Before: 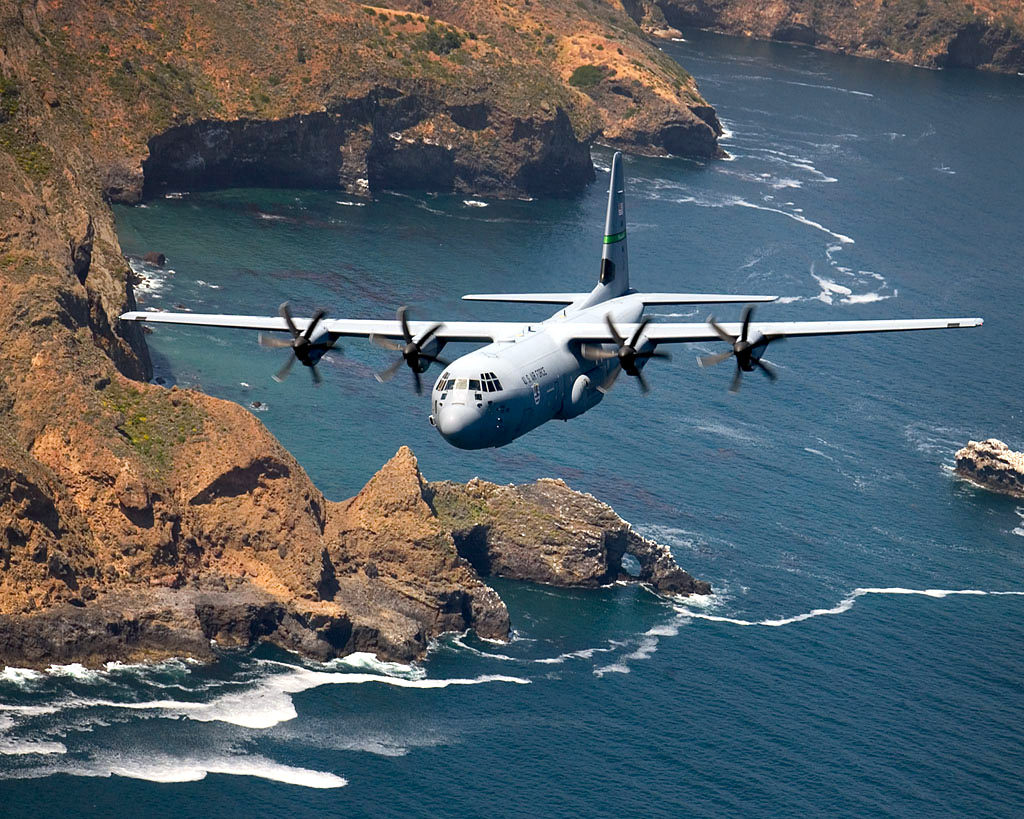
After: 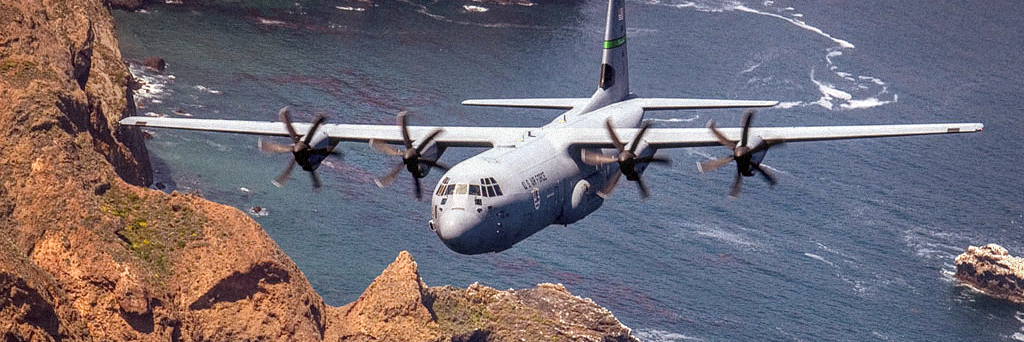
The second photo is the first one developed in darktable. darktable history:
grain: mid-tones bias 0%
local contrast: highlights 0%, shadows 0%, detail 133%
rgb levels: mode RGB, independent channels, levels [[0, 0.474, 1], [0, 0.5, 1], [0, 0.5, 1]]
crop and rotate: top 23.84%, bottom 34.294%
